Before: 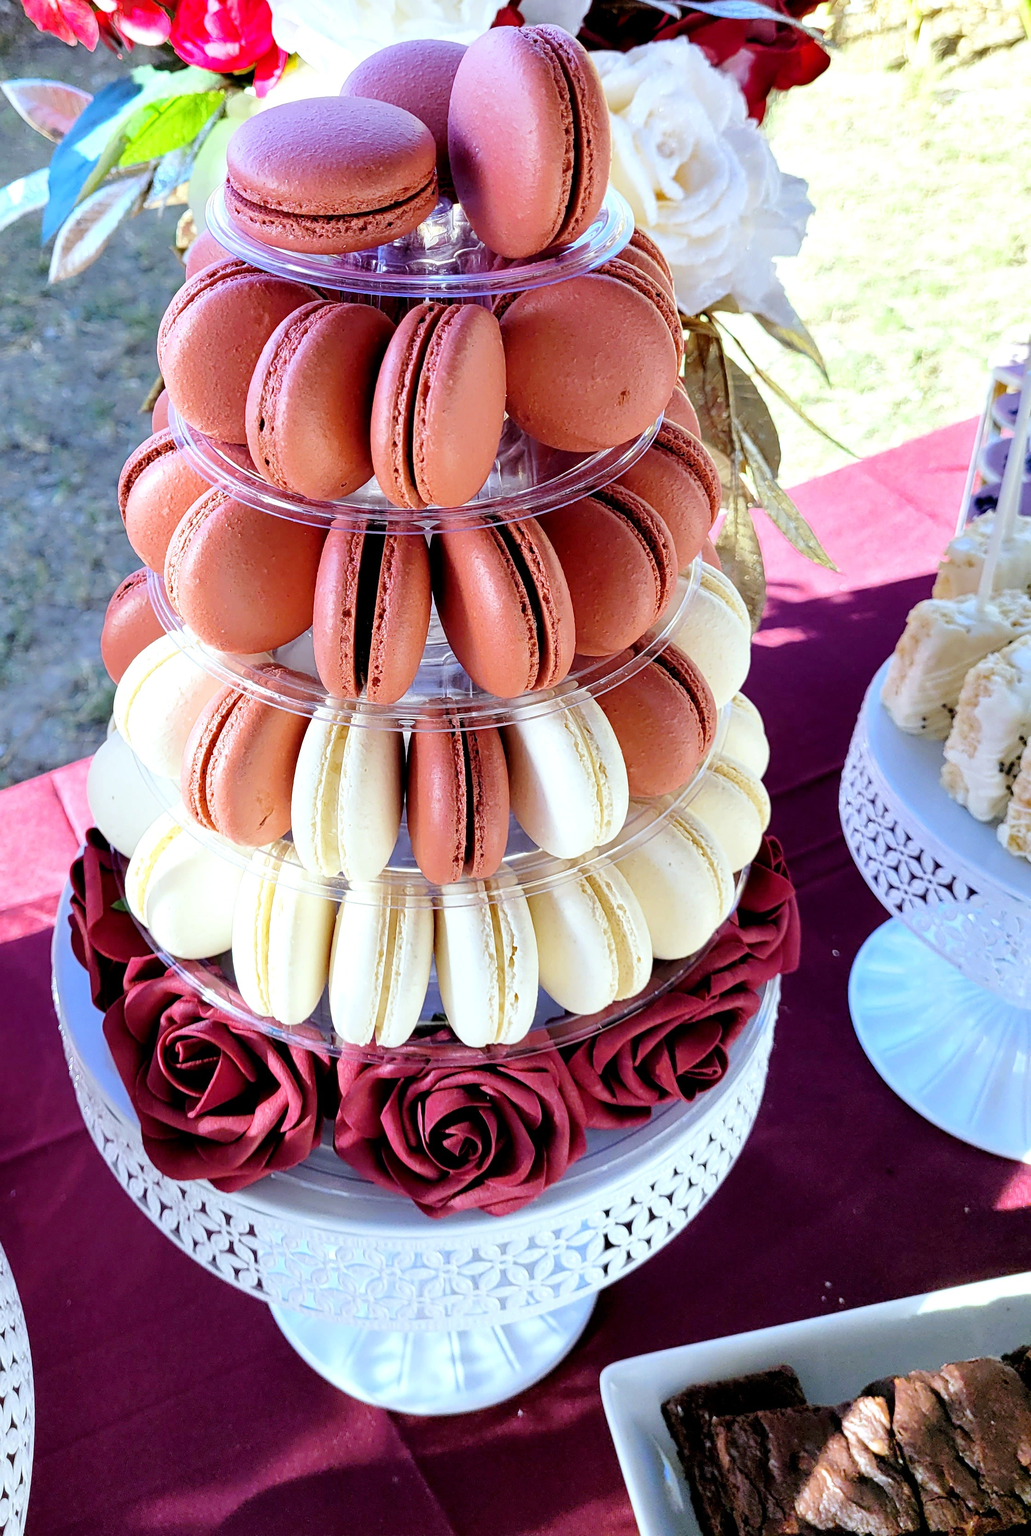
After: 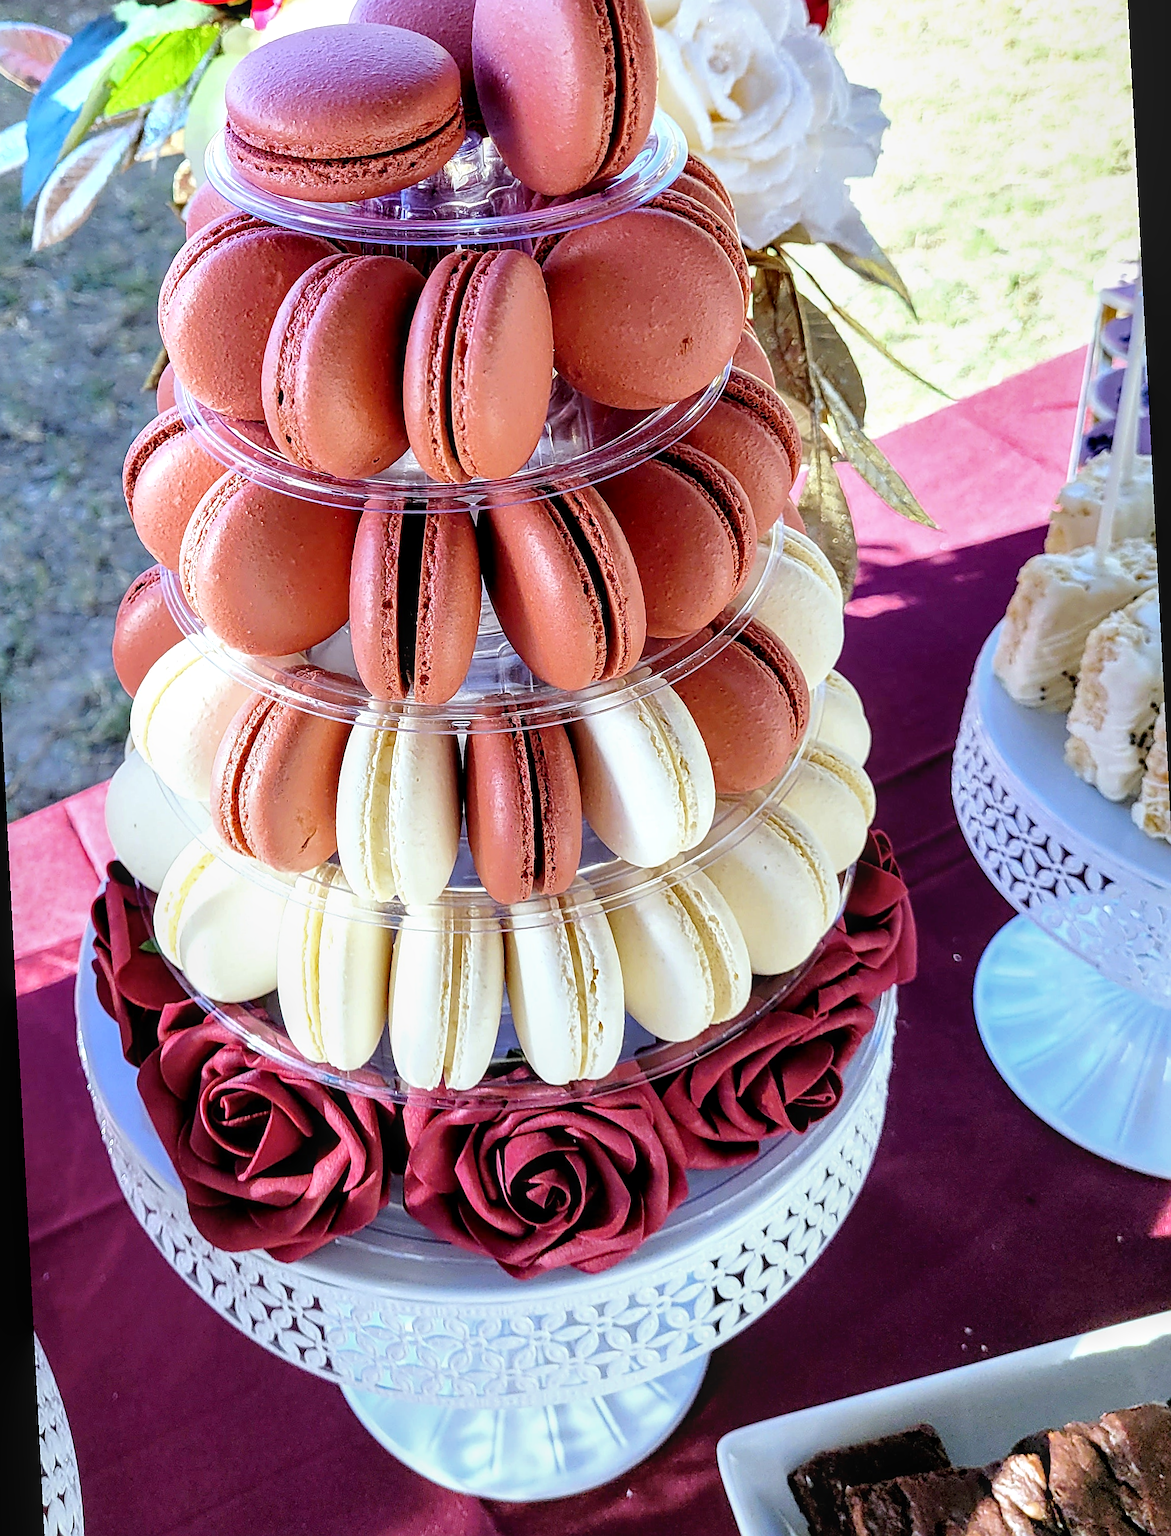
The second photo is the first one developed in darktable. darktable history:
sharpen: on, module defaults
local contrast: on, module defaults
rotate and perspective: rotation -3°, crop left 0.031, crop right 0.968, crop top 0.07, crop bottom 0.93
